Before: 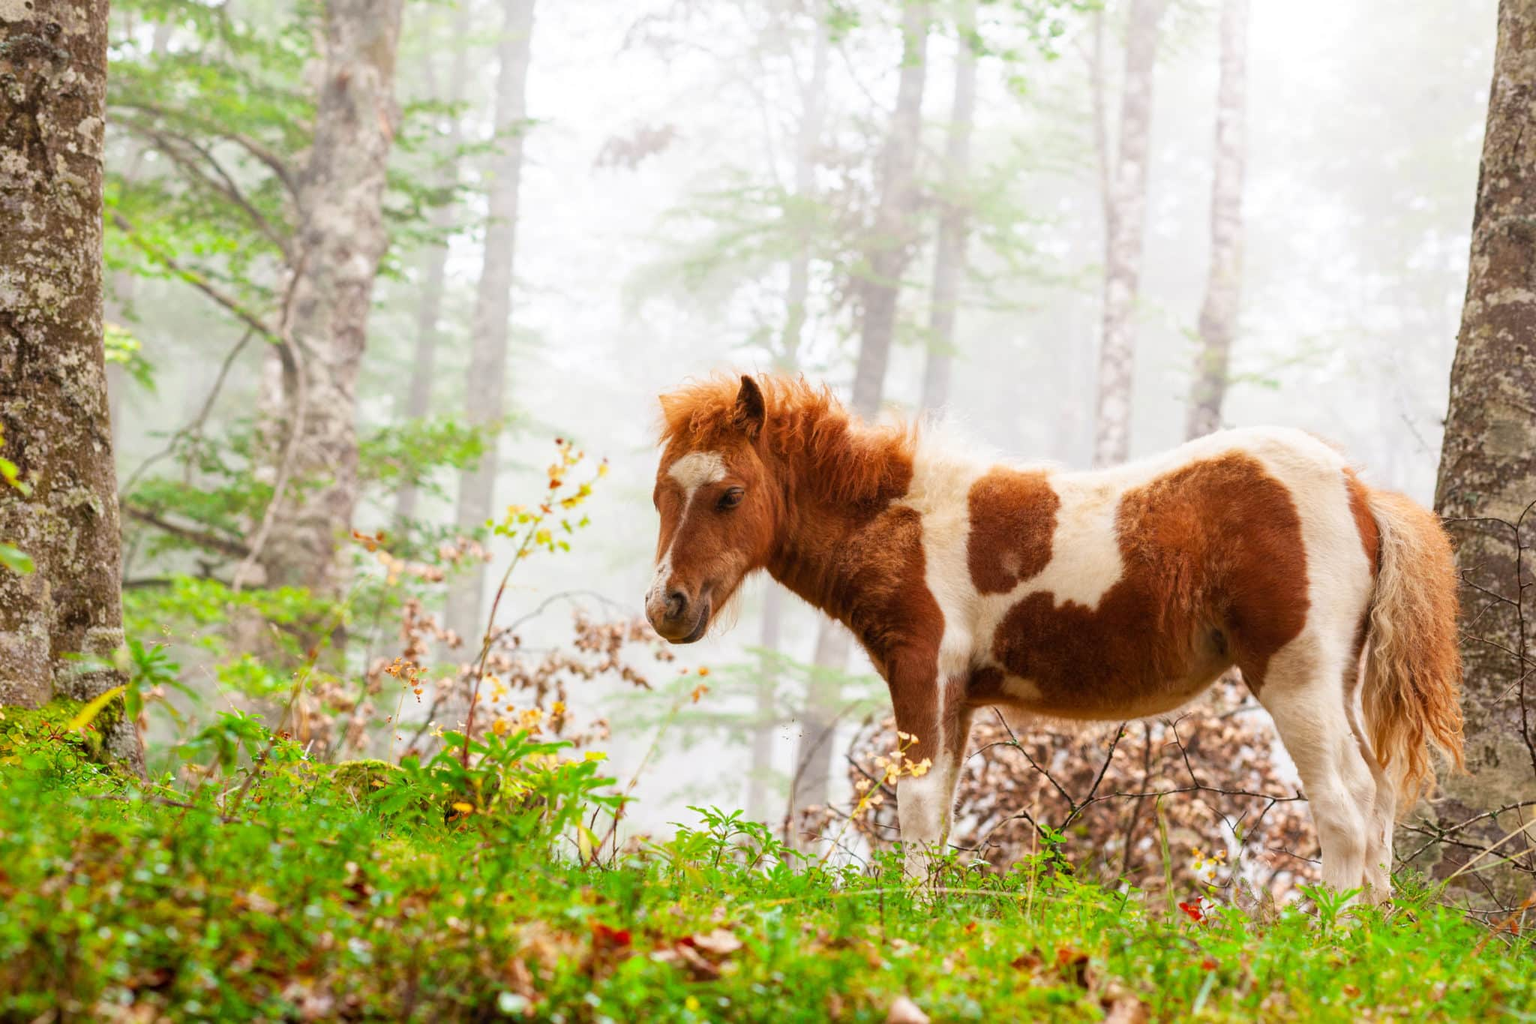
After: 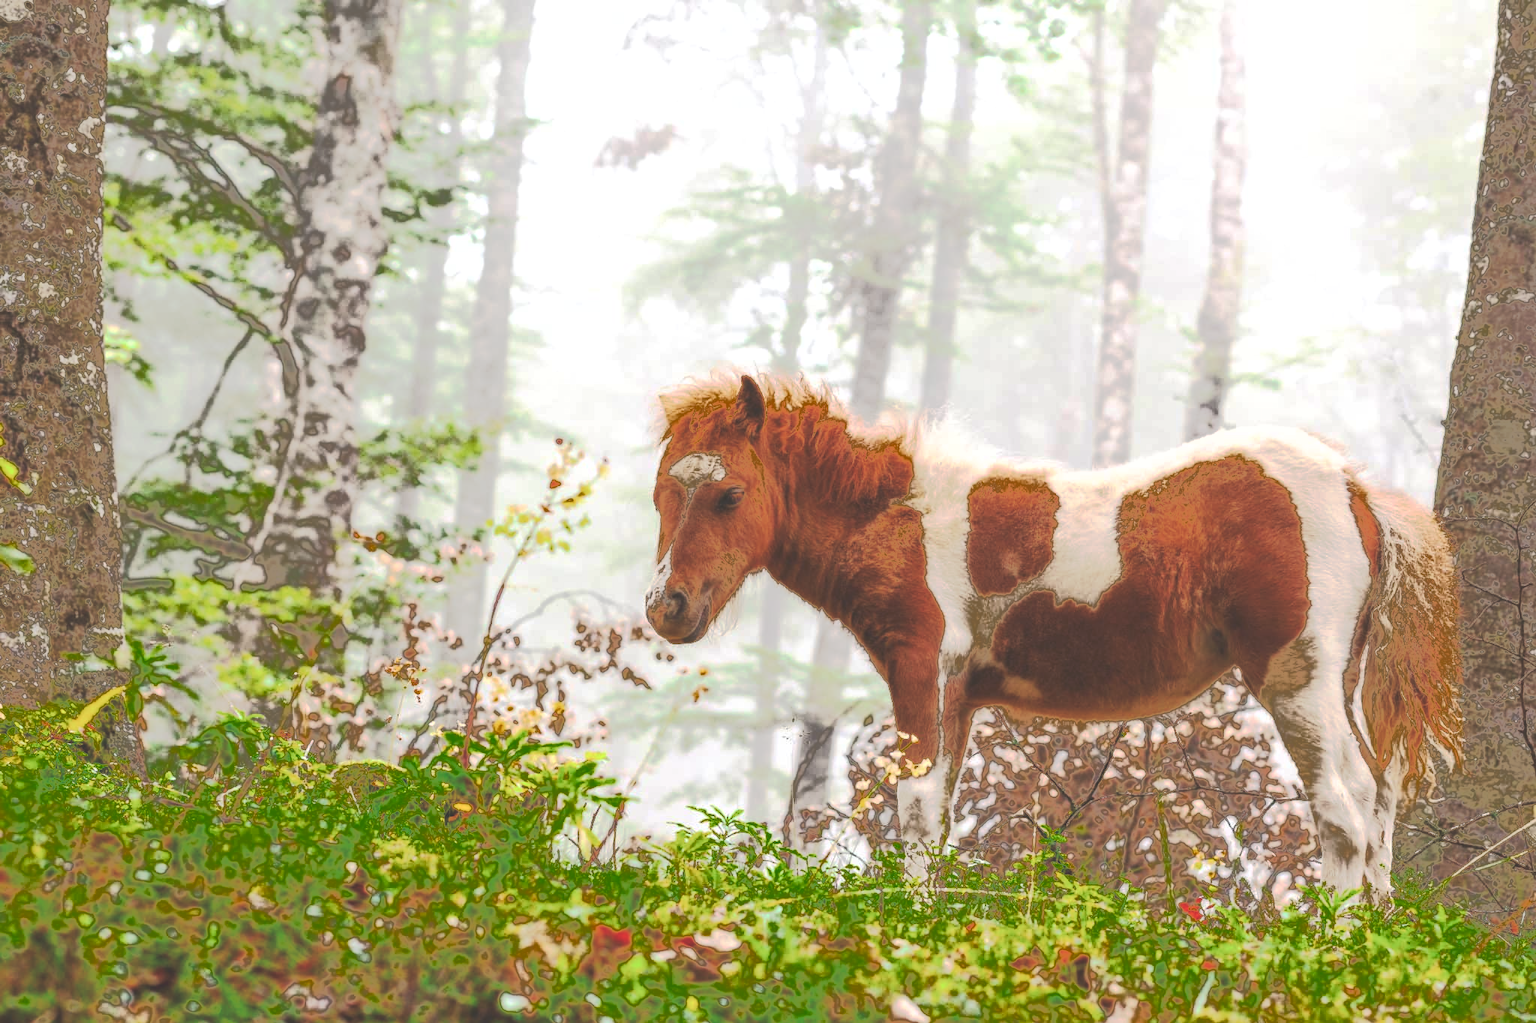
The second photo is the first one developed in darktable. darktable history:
fill light: exposure -0.73 EV, center 0.69, width 2.2
tone curve: curves: ch0 [(0, 0) (0.003, 0.217) (0.011, 0.217) (0.025, 0.229) (0.044, 0.243) (0.069, 0.253) (0.1, 0.265) (0.136, 0.281) (0.177, 0.305) (0.224, 0.331) (0.277, 0.369) (0.335, 0.415) (0.399, 0.472) (0.468, 0.543) (0.543, 0.609) (0.623, 0.676) (0.709, 0.734) (0.801, 0.798) (0.898, 0.849) (1, 1)], preserve colors none
exposure: black level correction 0, exposure 0.5 EV, compensate exposure bias true, compensate highlight preservation false
